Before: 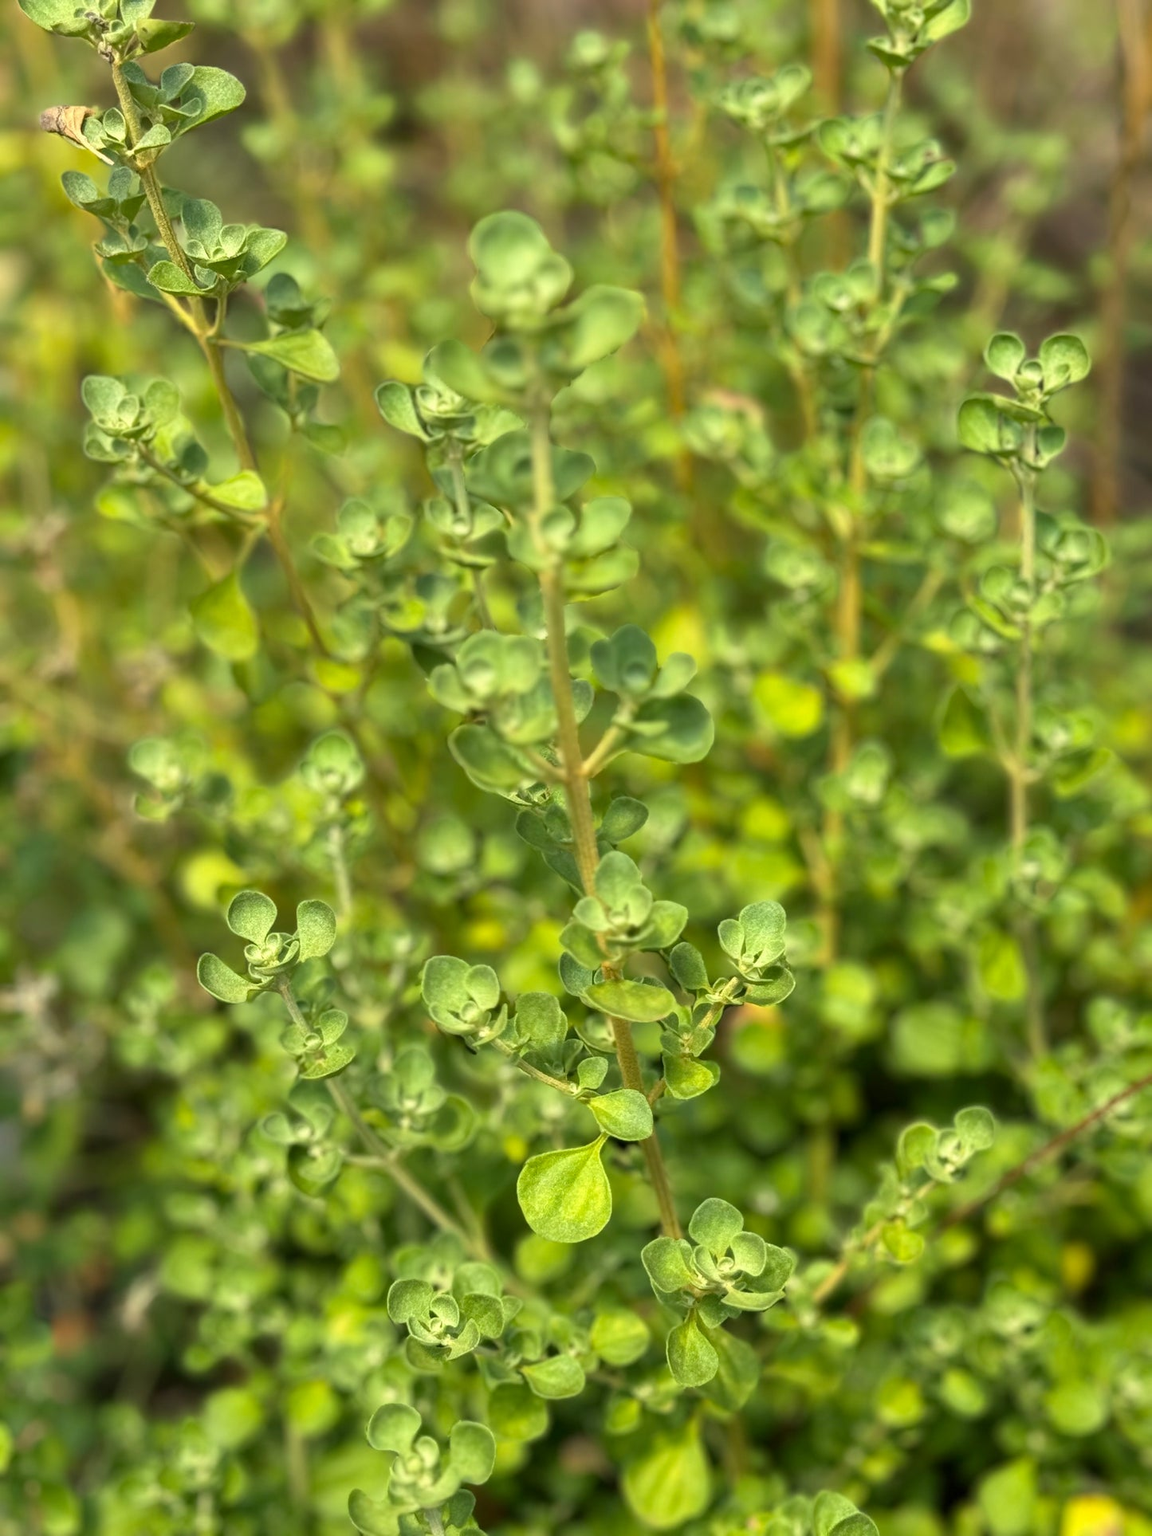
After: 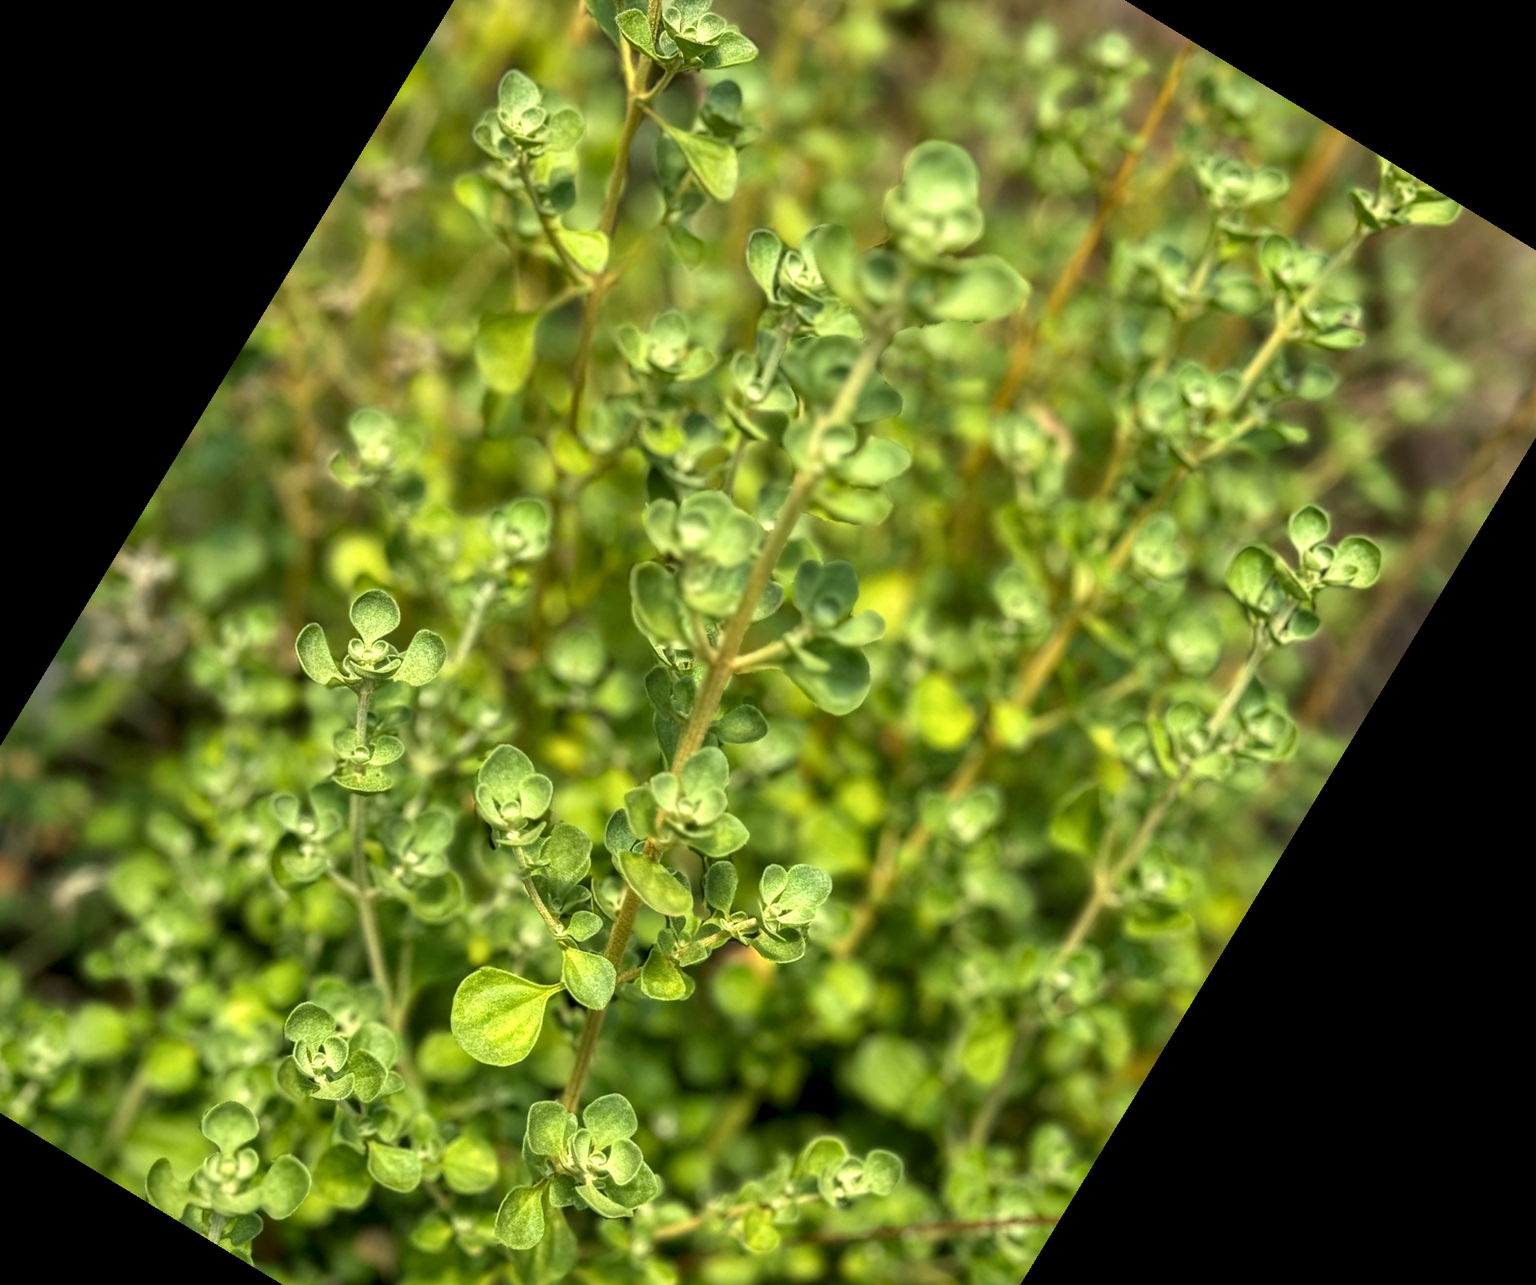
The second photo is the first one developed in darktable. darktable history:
local contrast: detail 140%
orientation: orientation rotate 180°
crop and rotate: angle 148.68°, left 9.111%, top 15.603%, right 4.588%, bottom 17.041%
